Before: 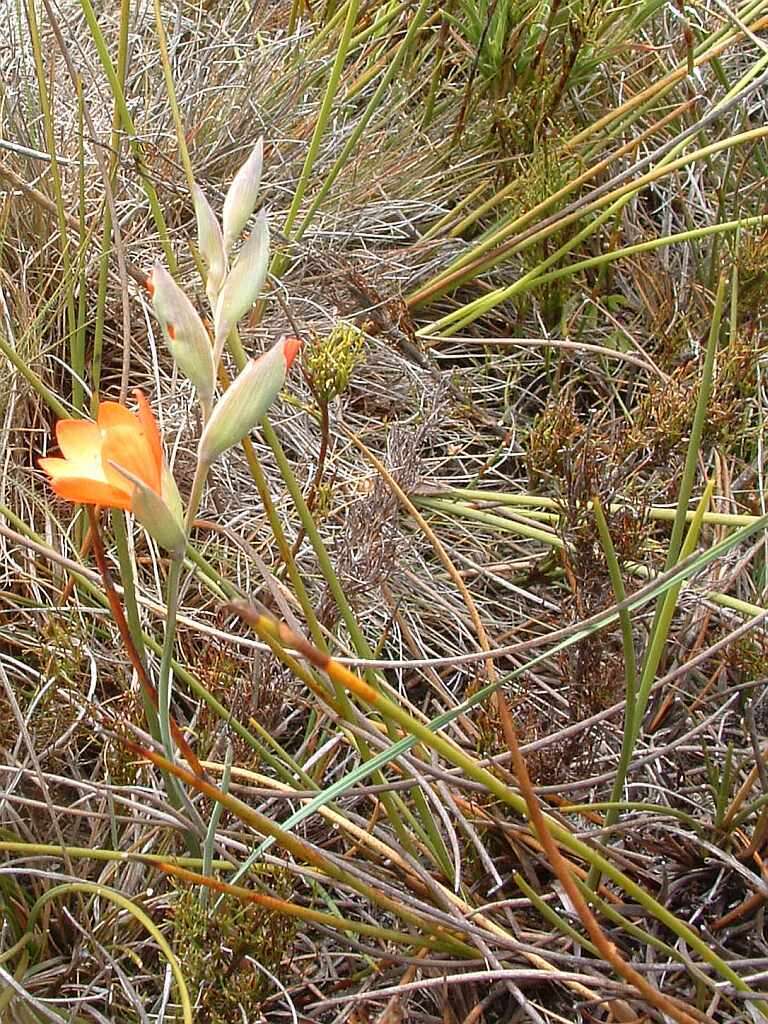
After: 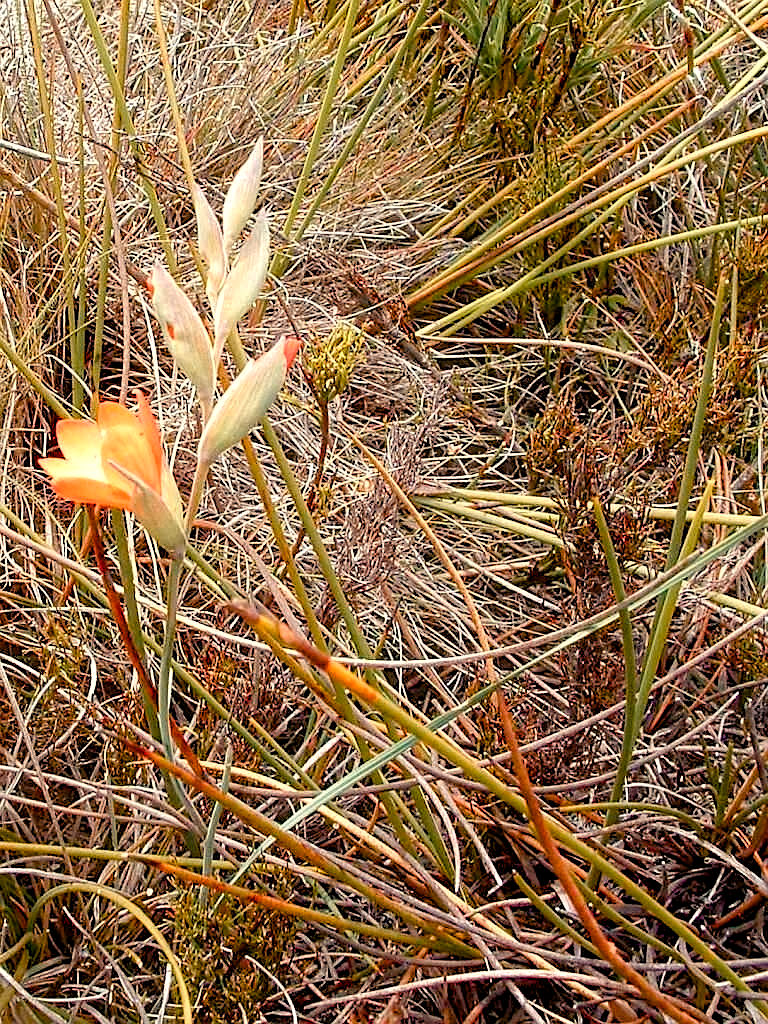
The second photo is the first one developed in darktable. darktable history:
haze removal: strength -0.05
contrast equalizer "negative clarity": octaves 7, y [[0.6 ×6], [0.55 ×6], [0 ×6], [0 ×6], [0 ×6]], mix -0.3
diffuse or sharpen "bloom 20%": radius span 32, 1st order speed 50%, 2nd order speed 50%, 3rd order speed 50%, 4th order speed 50% | blend: blend mode normal, opacity 20%; mask: uniform (no mask)
diffuse or sharpen "_builtin_sharpen demosaicing | AA filter": edge sensitivity 1, 1st order anisotropy 100%, 2nd order anisotropy 100%, 3rd order anisotropy 100%, 4th order anisotropy 100%, 1st order speed -25%, 2nd order speed -25%, 3rd order speed -25%, 4th order speed -25%
tone equalizer "_builtin_contrast tone curve | soft": -8 EV -0.417 EV, -7 EV -0.389 EV, -6 EV -0.333 EV, -5 EV -0.222 EV, -3 EV 0.222 EV, -2 EV 0.333 EV, -1 EV 0.389 EV, +0 EV 0.417 EV, edges refinement/feathering 500, mask exposure compensation -1.57 EV, preserve details no
color balance rgb "creative | pacific": shadows lift › chroma 3%, shadows lift › hue 280.8°, power › hue 330°, highlights gain › chroma 3%, highlights gain › hue 75.6°, global offset › luminance -1%, perceptual saturation grading › global saturation 20%, perceptual saturation grading › highlights -25%, perceptual saturation grading › shadows 50%, global vibrance 20%
color equalizer "creative | pacific": saturation › orange 1.03, saturation › yellow 0.883, saturation › green 0.883, saturation › blue 1.08, saturation › magenta 1.05, hue › orange -4.88, hue › green 8.78, brightness › red 1.06, brightness › orange 1.08, brightness › yellow 0.916, brightness › green 0.916, brightness › cyan 1.04, brightness › blue 1.12, brightness › magenta 1.07
rgb primaries "creative | pacific": red hue -0.042, red purity 1.1, green hue 0.047, green purity 1.12, blue hue -0.089, blue purity 0.88
grain: coarseness 0.09 ISO, strength 10% | blend: blend mode normal, opacity 100%; mask: uniform (no mask)
